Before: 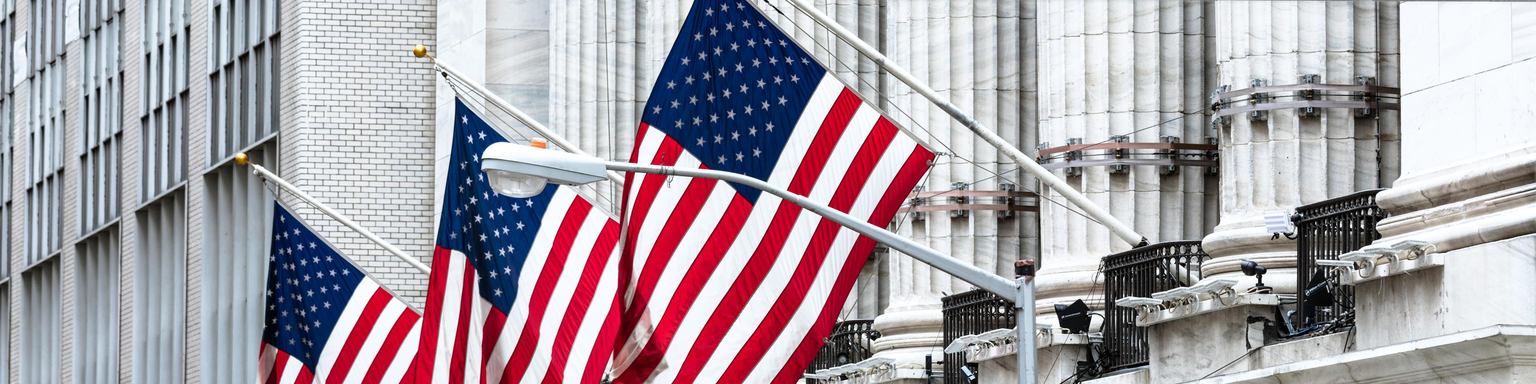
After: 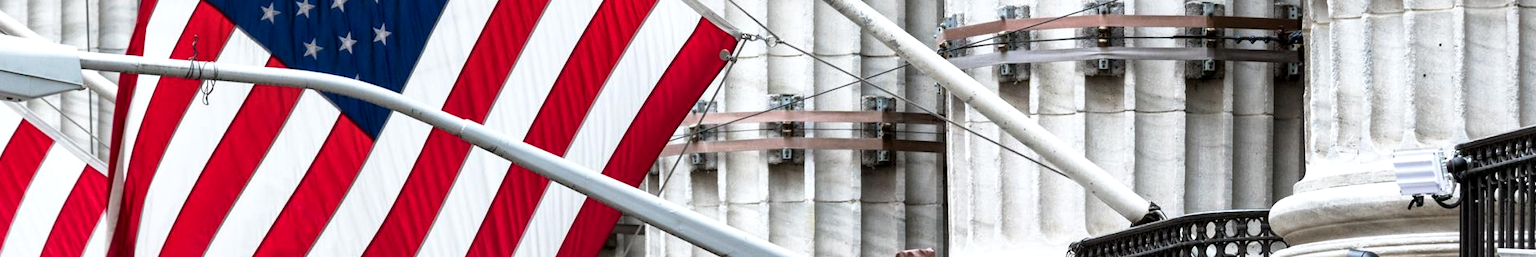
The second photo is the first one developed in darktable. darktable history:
tone equalizer: on, module defaults
crop: left 36.833%, top 35.245%, right 13.031%, bottom 31.13%
local contrast: mode bilateral grid, contrast 19, coarseness 49, detail 149%, midtone range 0.2
